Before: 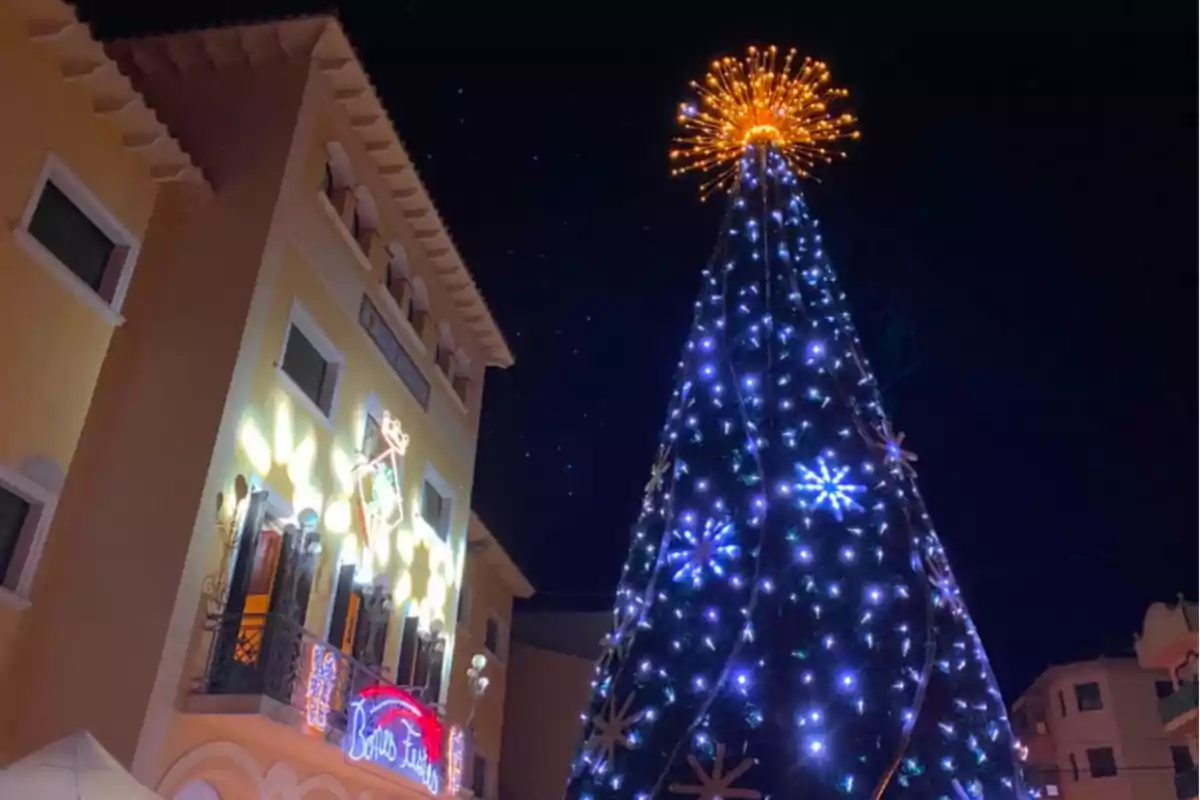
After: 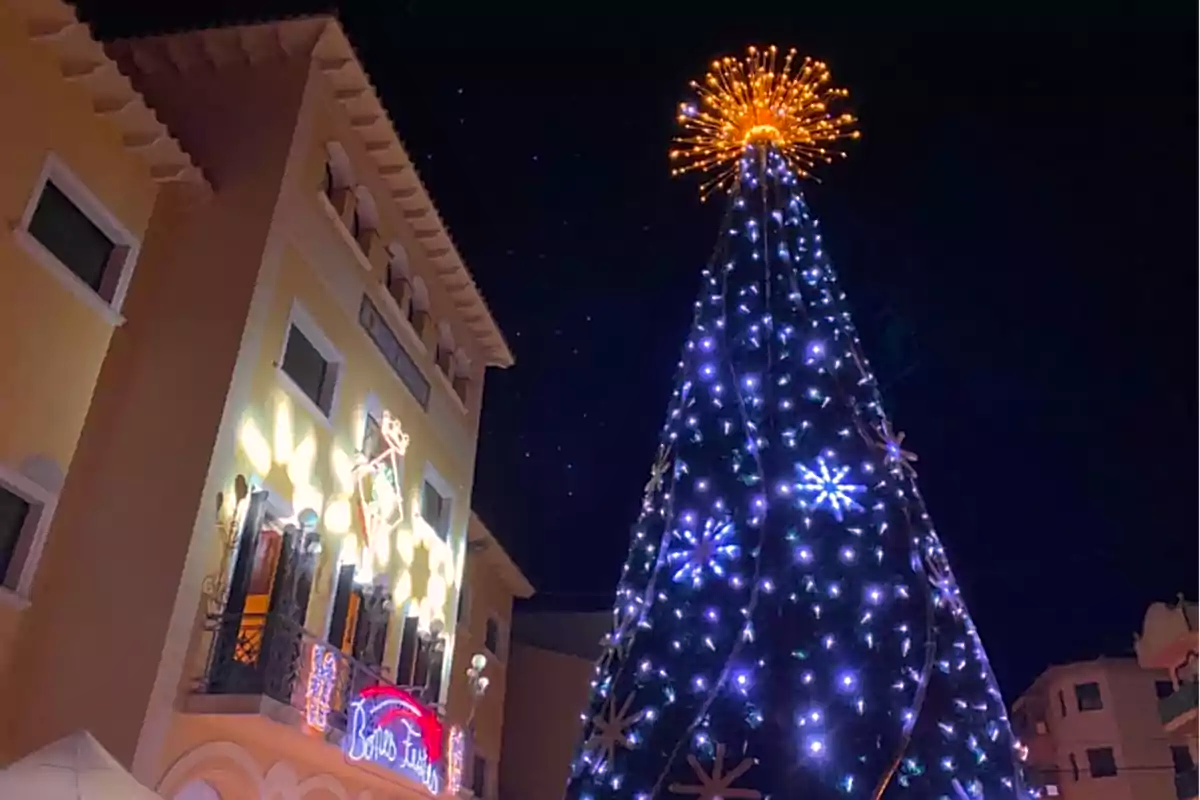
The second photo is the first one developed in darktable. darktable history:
sharpen: on, module defaults
color correction: highlights a* 5.77, highlights b* 4.78
exposure: compensate highlight preservation false
contrast equalizer: octaves 7, y [[0.509, 0.517, 0.523, 0.523, 0.517, 0.509], [0.5 ×6], [0.5 ×6], [0 ×6], [0 ×6]], mix 0.313
